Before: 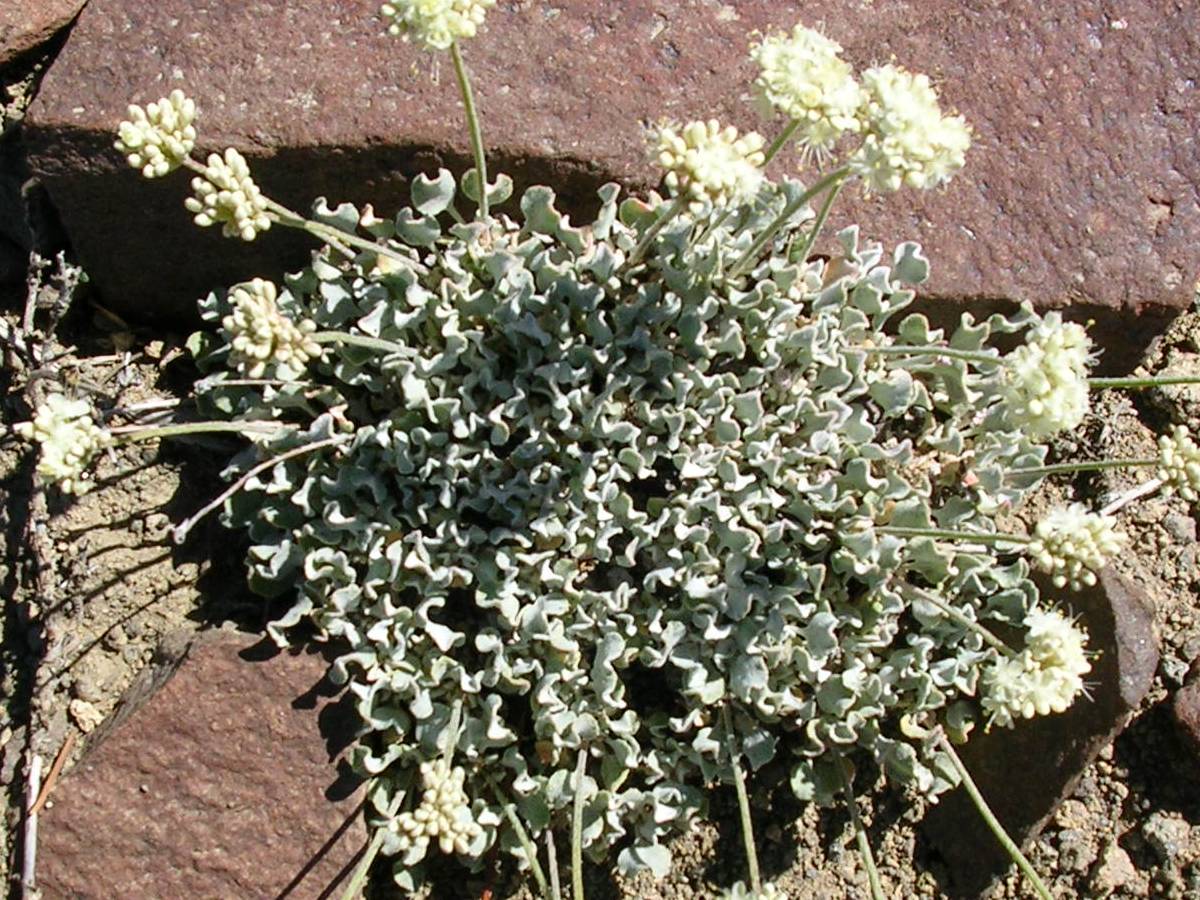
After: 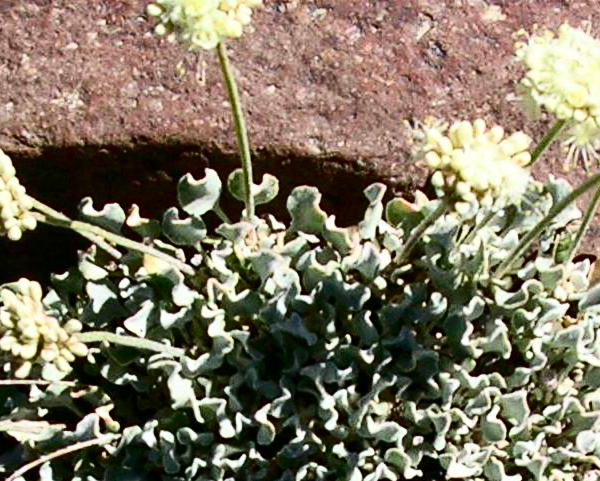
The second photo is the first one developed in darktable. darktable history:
crop: left 19.556%, right 30.401%, bottom 46.458%
contrast brightness saturation: contrast 0.32, brightness -0.08, saturation 0.17
